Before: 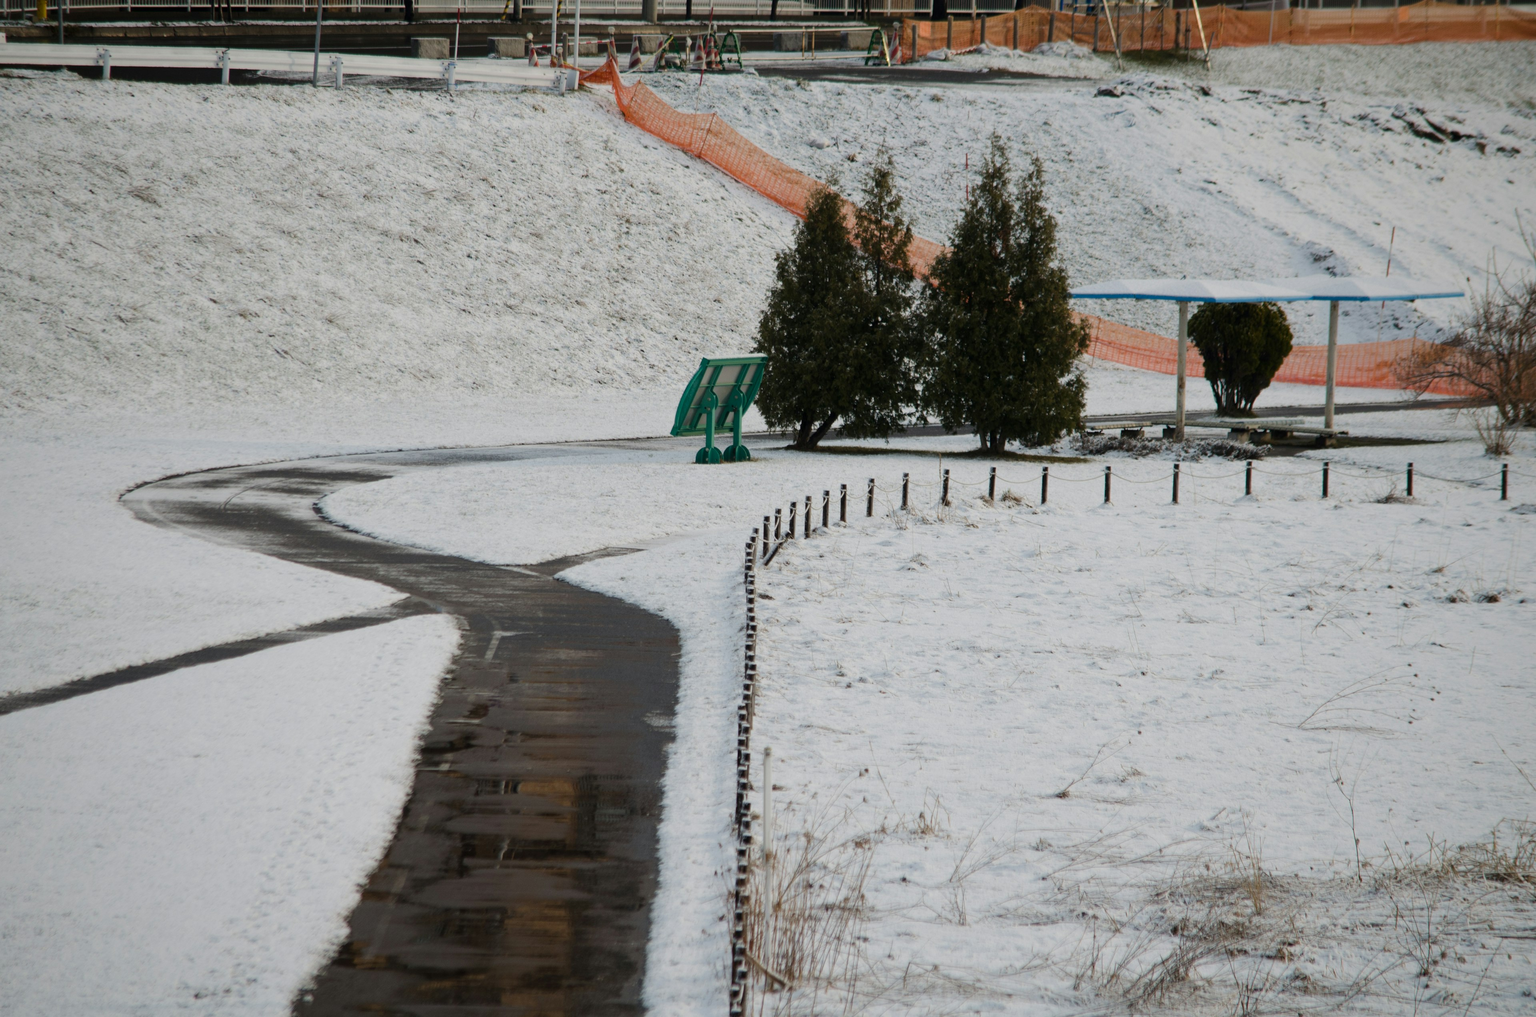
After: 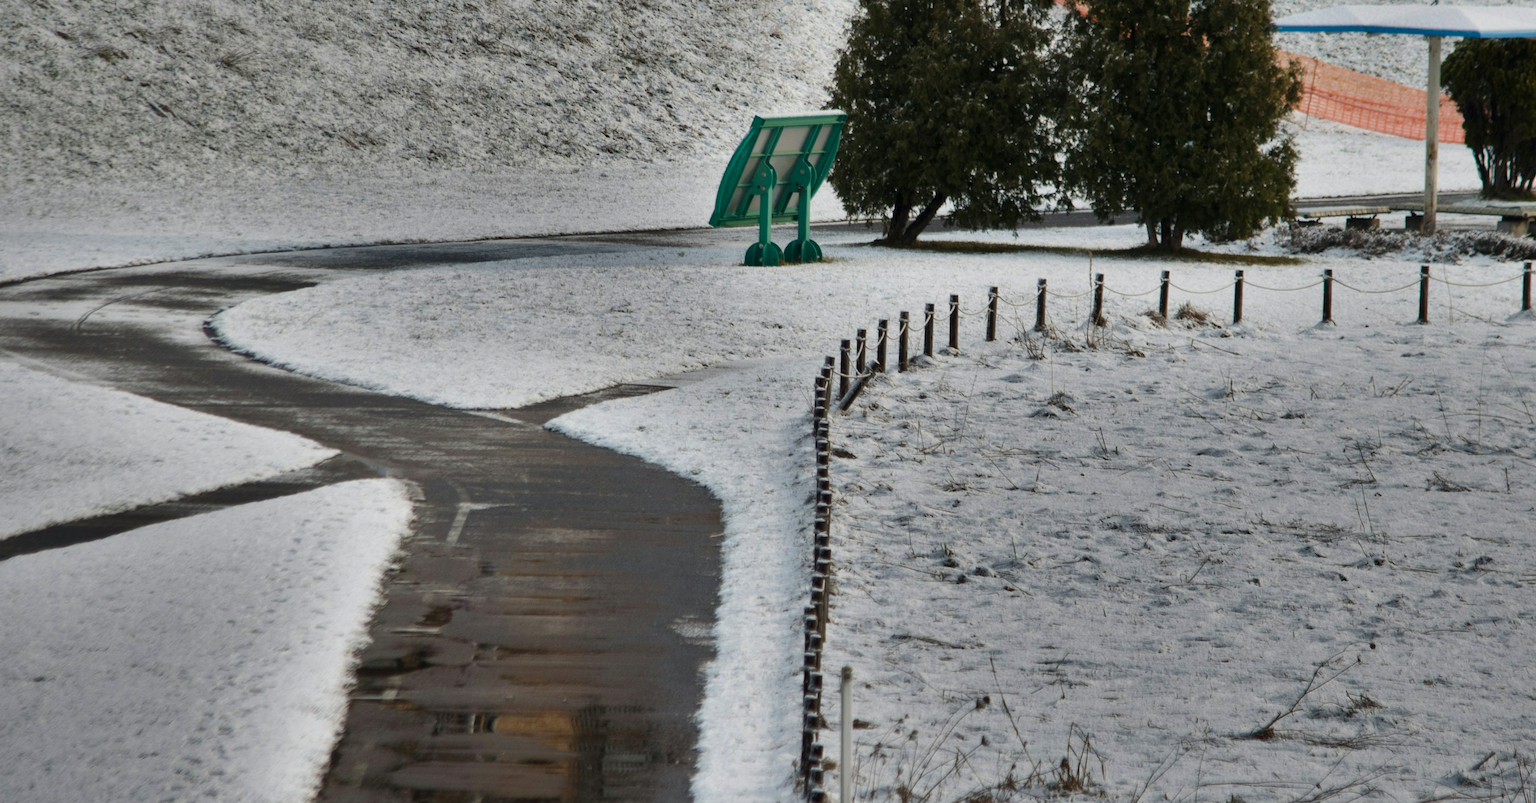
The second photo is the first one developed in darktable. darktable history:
crop: left 11.021%, top 27.162%, right 18.267%, bottom 16.99%
shadows and highlights: shadows 20.83, highlights -81.52, soften with gaussian
exposure: exposure 0.299 EV, compensate highlight preservation false
